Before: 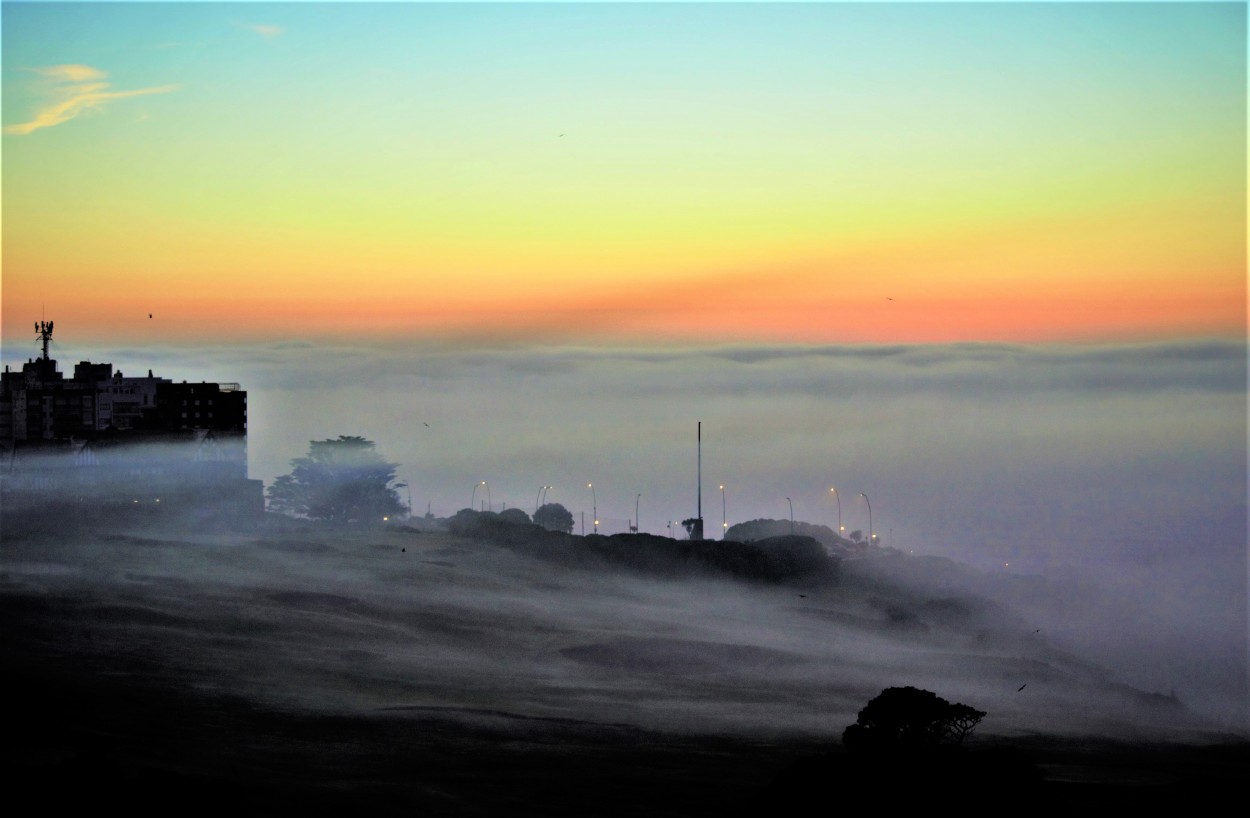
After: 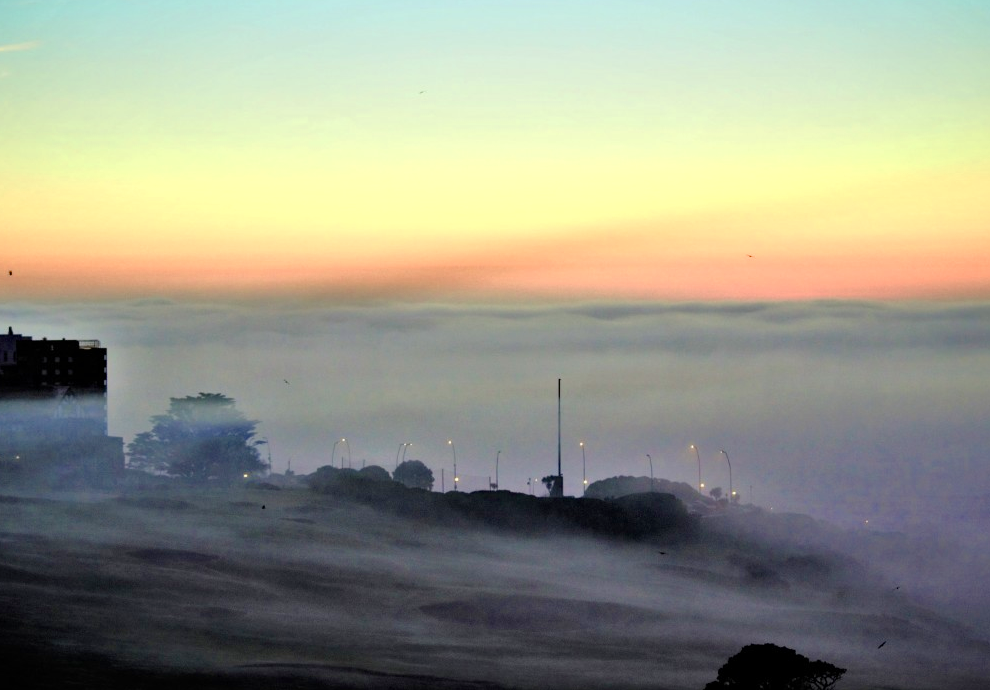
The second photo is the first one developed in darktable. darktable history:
color balance rgb: linear chroma grading › shadows -8.291%, linear chroma grading › global chroma 9.804%, perceptual saturation grading › global saturation 20%, perceptual saturation grading › highlights -48.99%, perceptual saturation grading › shadows 26.093%, global vibrance 10.167%, saturation formula JzAzBz (2021)
crop: left 11.223%, top 5.294%, right 9.566%, bottom 10.243%
